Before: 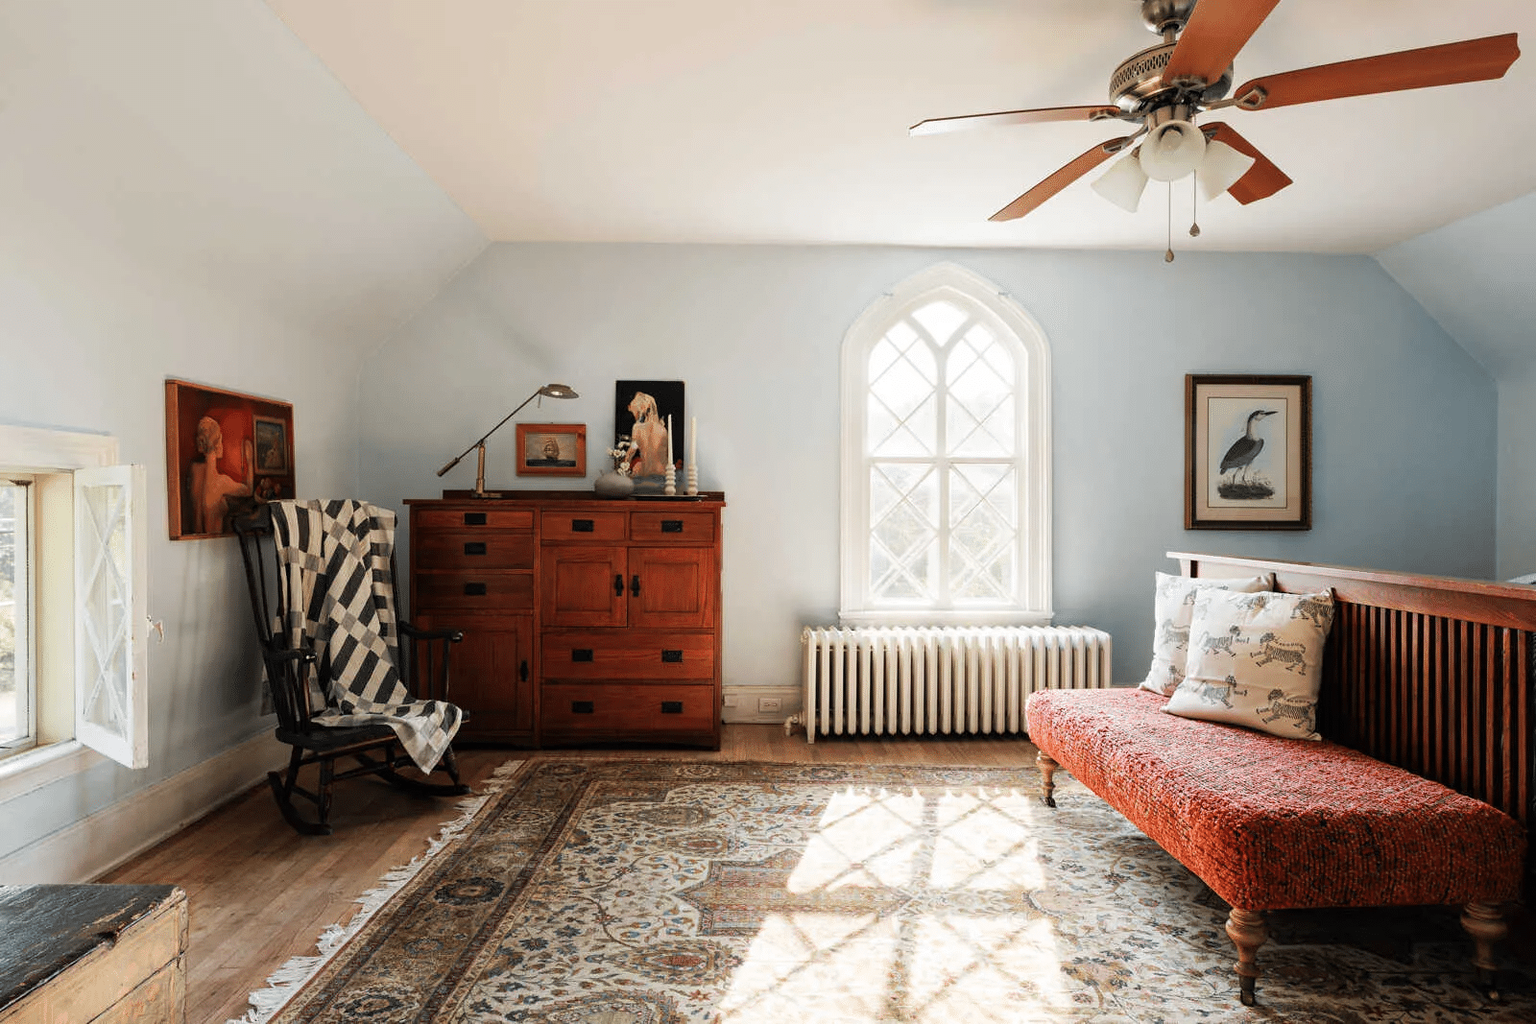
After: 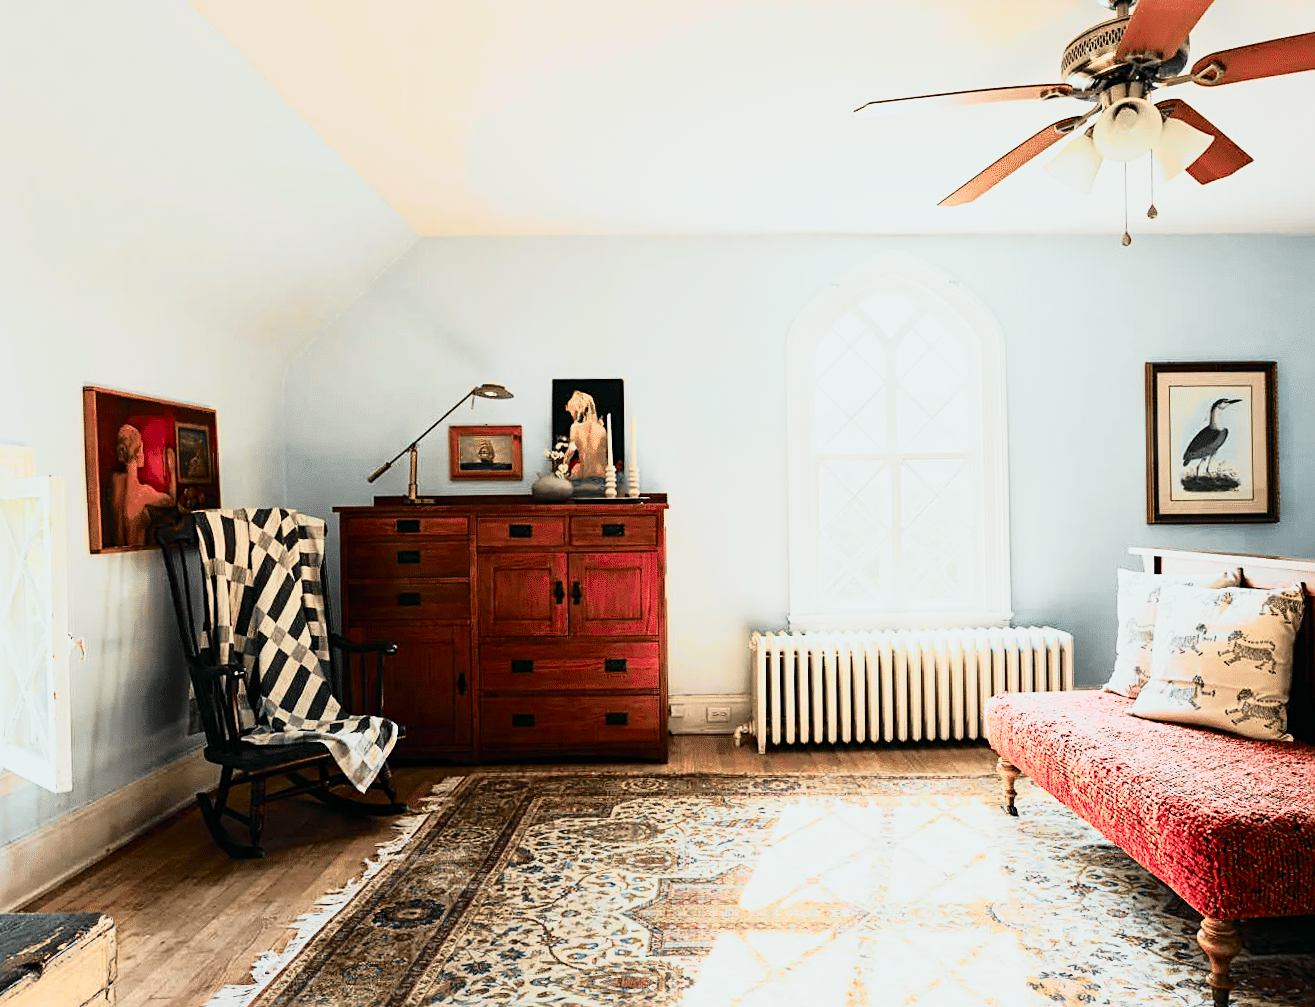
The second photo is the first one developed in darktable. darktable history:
sharpen: radius 2.529, amount 0.323
tone curve: curves: ch0 [(0, 0) (0.081, 0.044) (0.192, 0.125) (0.283, 0.238) (0.416, 0.449) (0.495, 0.524) (0.661, 0.756) (0.788, 0.87) (1, 0.951)]; ch1 [(0, 0) (0.161, 0.092) (0.35, 0.33) (0.392, 0.392) (0.427, 0.426) (0.479, 0.472) (0.505, 0.497) (0.521, 0.524) (0.567, 0.56) (0.583, 0.592) (0.625, 0.627) (0.678, 0.733) (1, 1)]; ch2 [(0, 0) (0.346, 0.362) (0.404, 0.427) (0.502, 0.499) (0.531, 0.523) (0.544, 0.561) (0.58, 0.59) (0.629, 0.642) (0.717, 0.678) (1, 1)], color space Lab, independent channels, preserve colors none
base curve: curves: ch0 [(0, 0) (0.688, 0.865) (1, 1)], preserve colors none
crop and rotate: angle 1°, left 4.281%, top 0.642%, right 11.383%, bottom 2.486%
